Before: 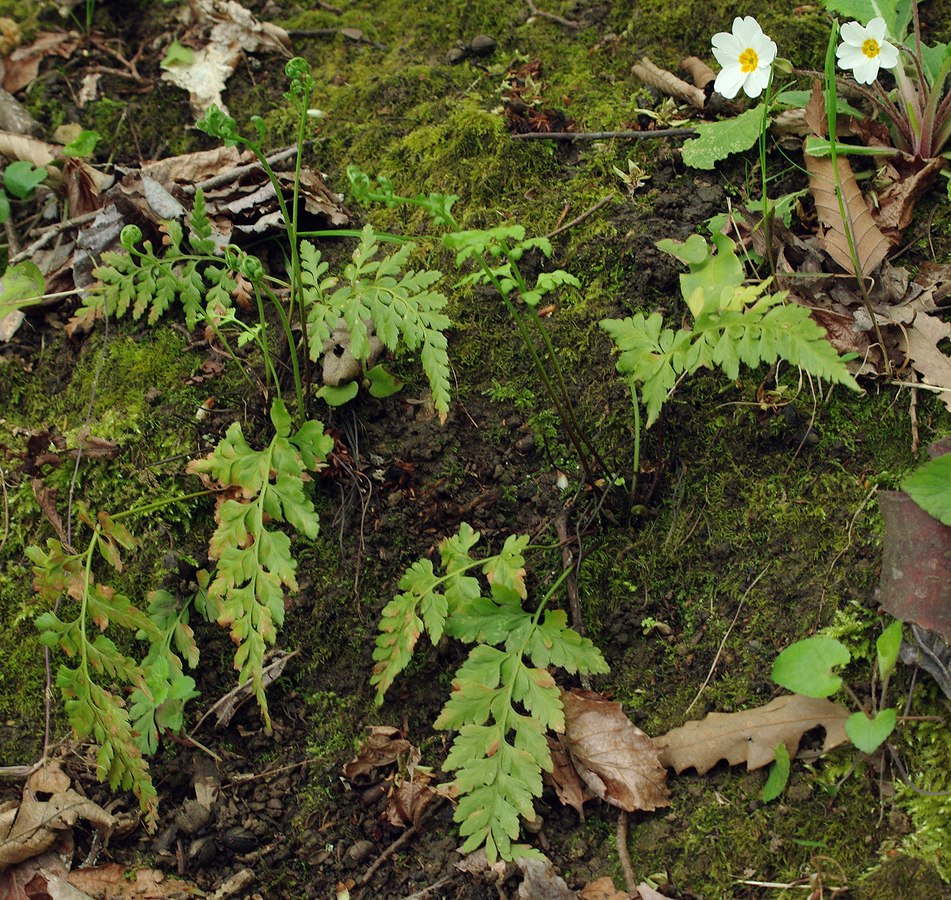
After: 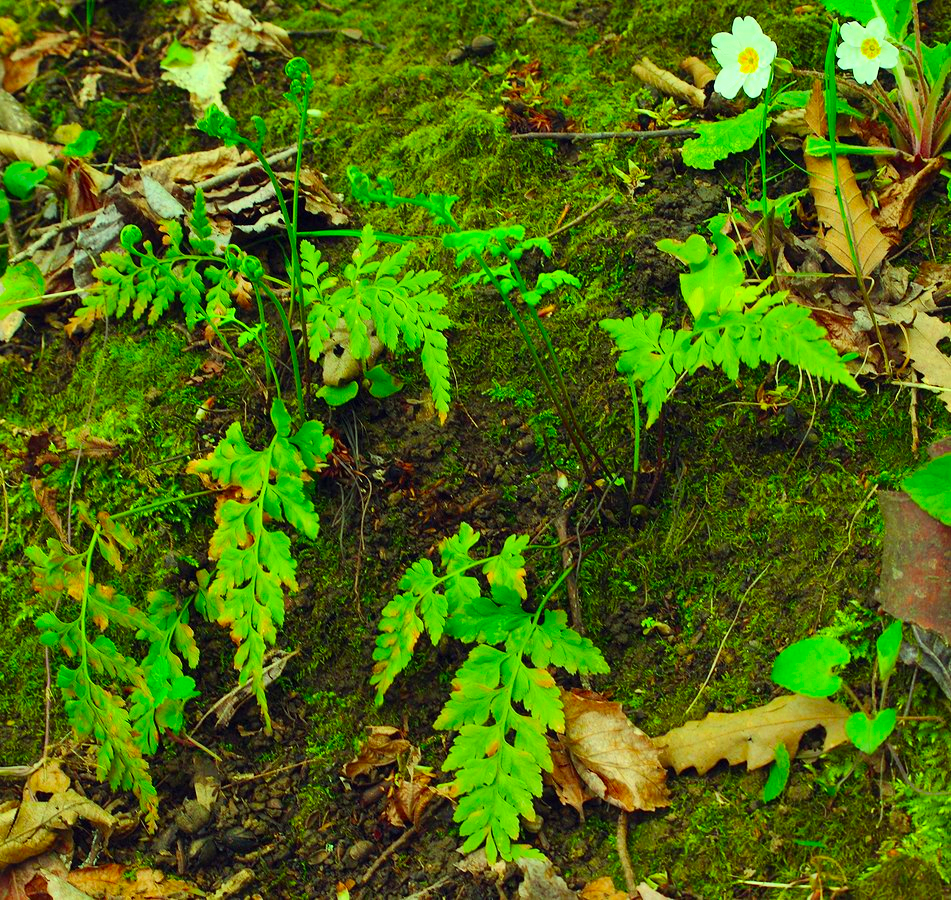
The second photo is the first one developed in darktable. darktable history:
contrast brightness saturation: contrast 0.195, brightness 0.168, saturation 0.218
color correction: highlights a* -11.23, highlights b* 9.93, saturation 1.71
